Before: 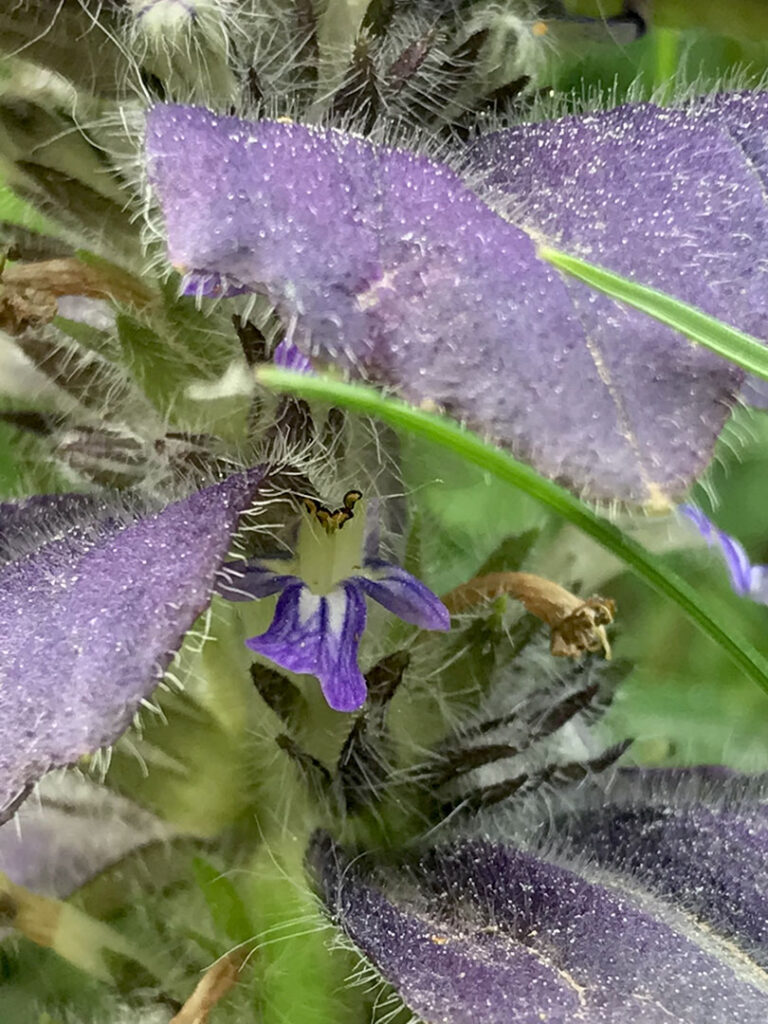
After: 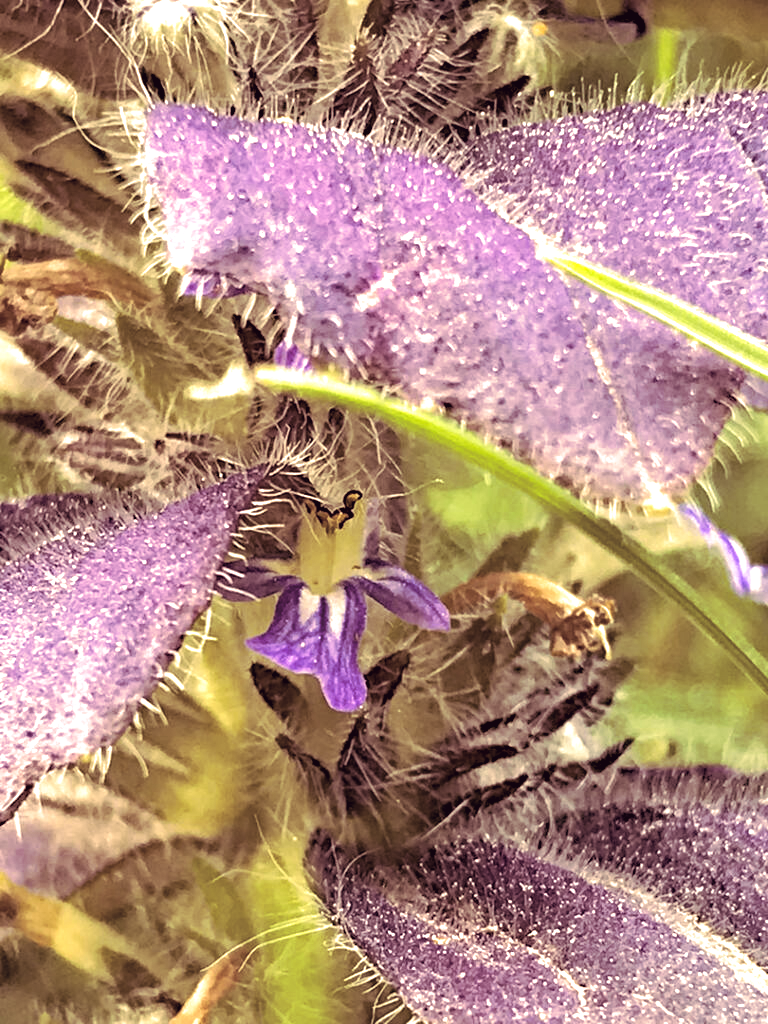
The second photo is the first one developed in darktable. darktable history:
color balance rgb: linear chroma grading › global chroma 1.5%, linear chroma grading › mid-tones -1%, perceptual saturation grading › global saturation -3%, perceptual saturation grading › shadows -2%
exposure: black level correction 0, exposure 1.1 EV, compensate highlight preservation false
split-toning: on, module defaults
haze removal: strength 0.53, distance 0.925, compatibility mode true, adaptive false
color correction: highlights a* 19.59, highlights b* 27.49, shadows a* 3.46, shadows b* -17.28, saturation 0.73
